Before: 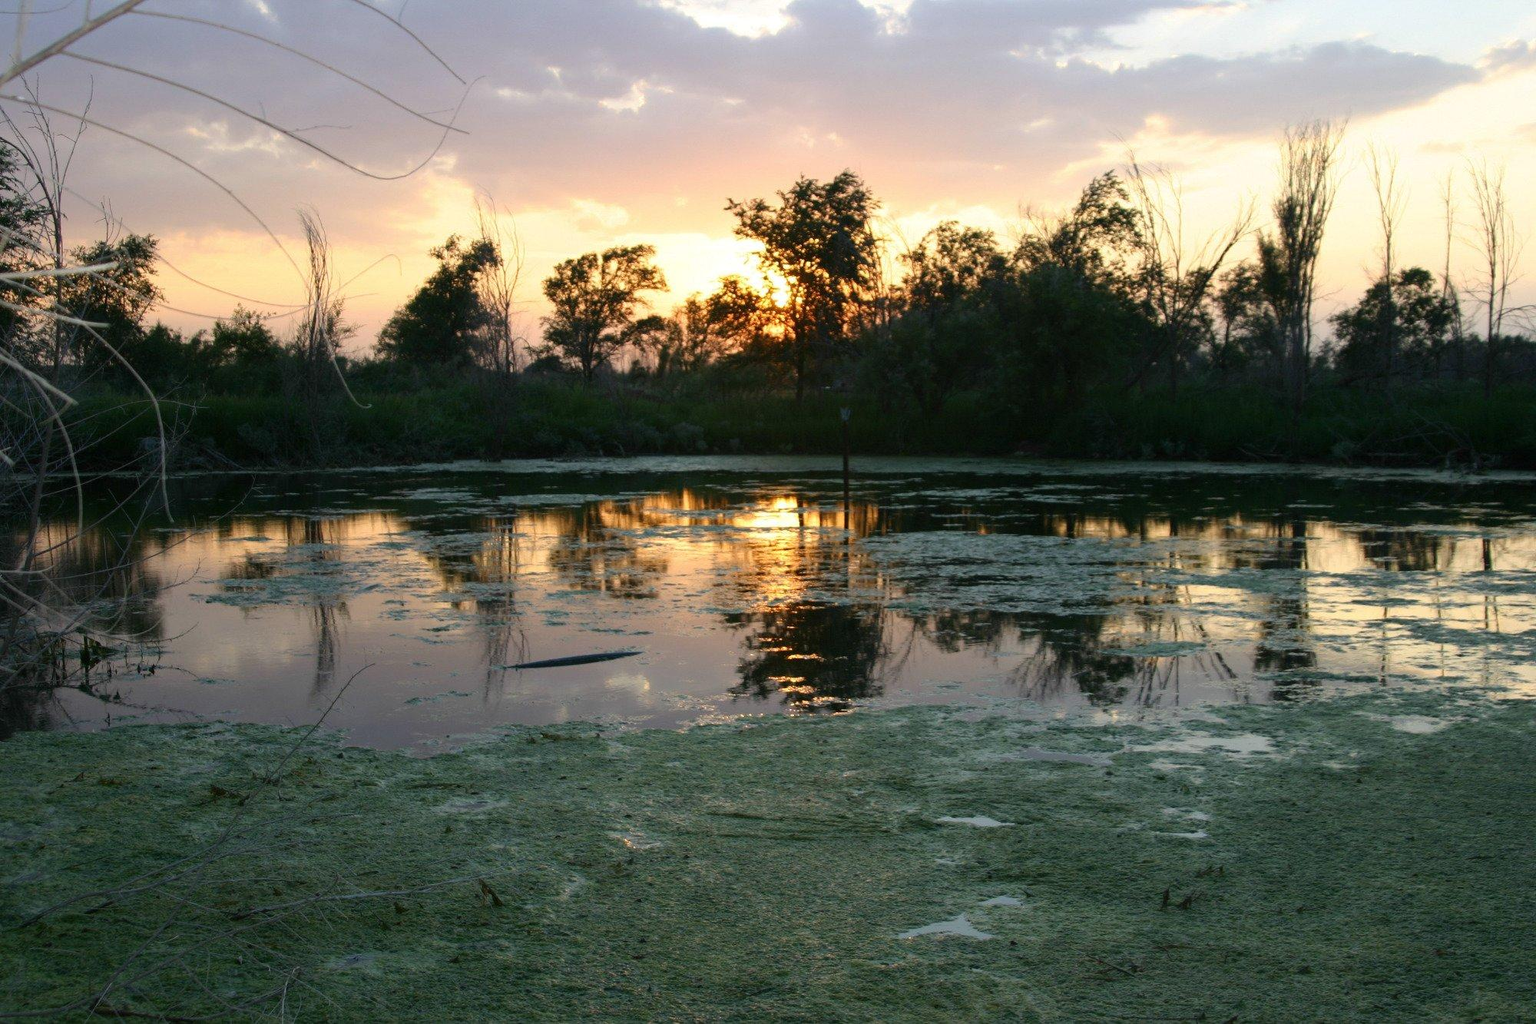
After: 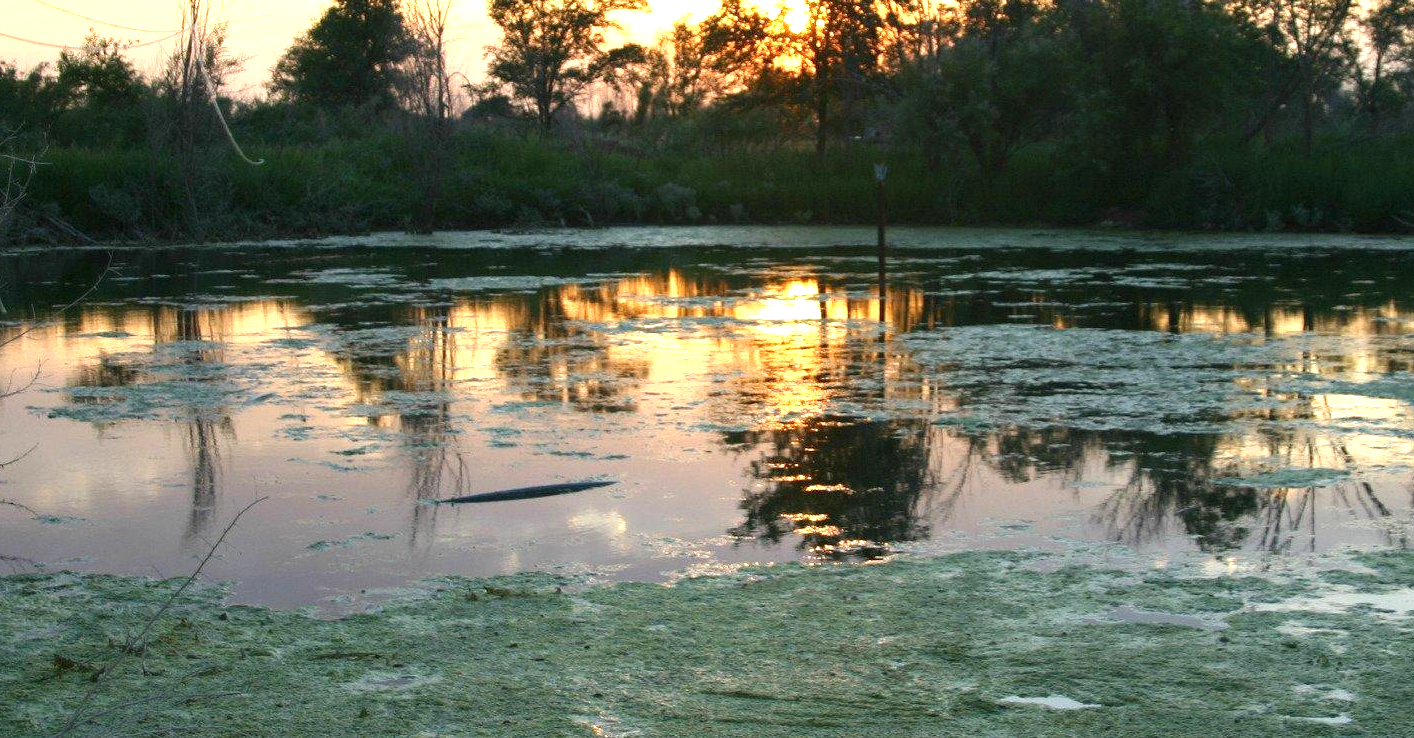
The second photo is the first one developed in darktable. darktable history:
crop: left 11.002%, top 27.575%, right 18.281%, bottom 17.01%
exposure: black level correction 0, exposure 1 EV, compensate highlight preservation false
